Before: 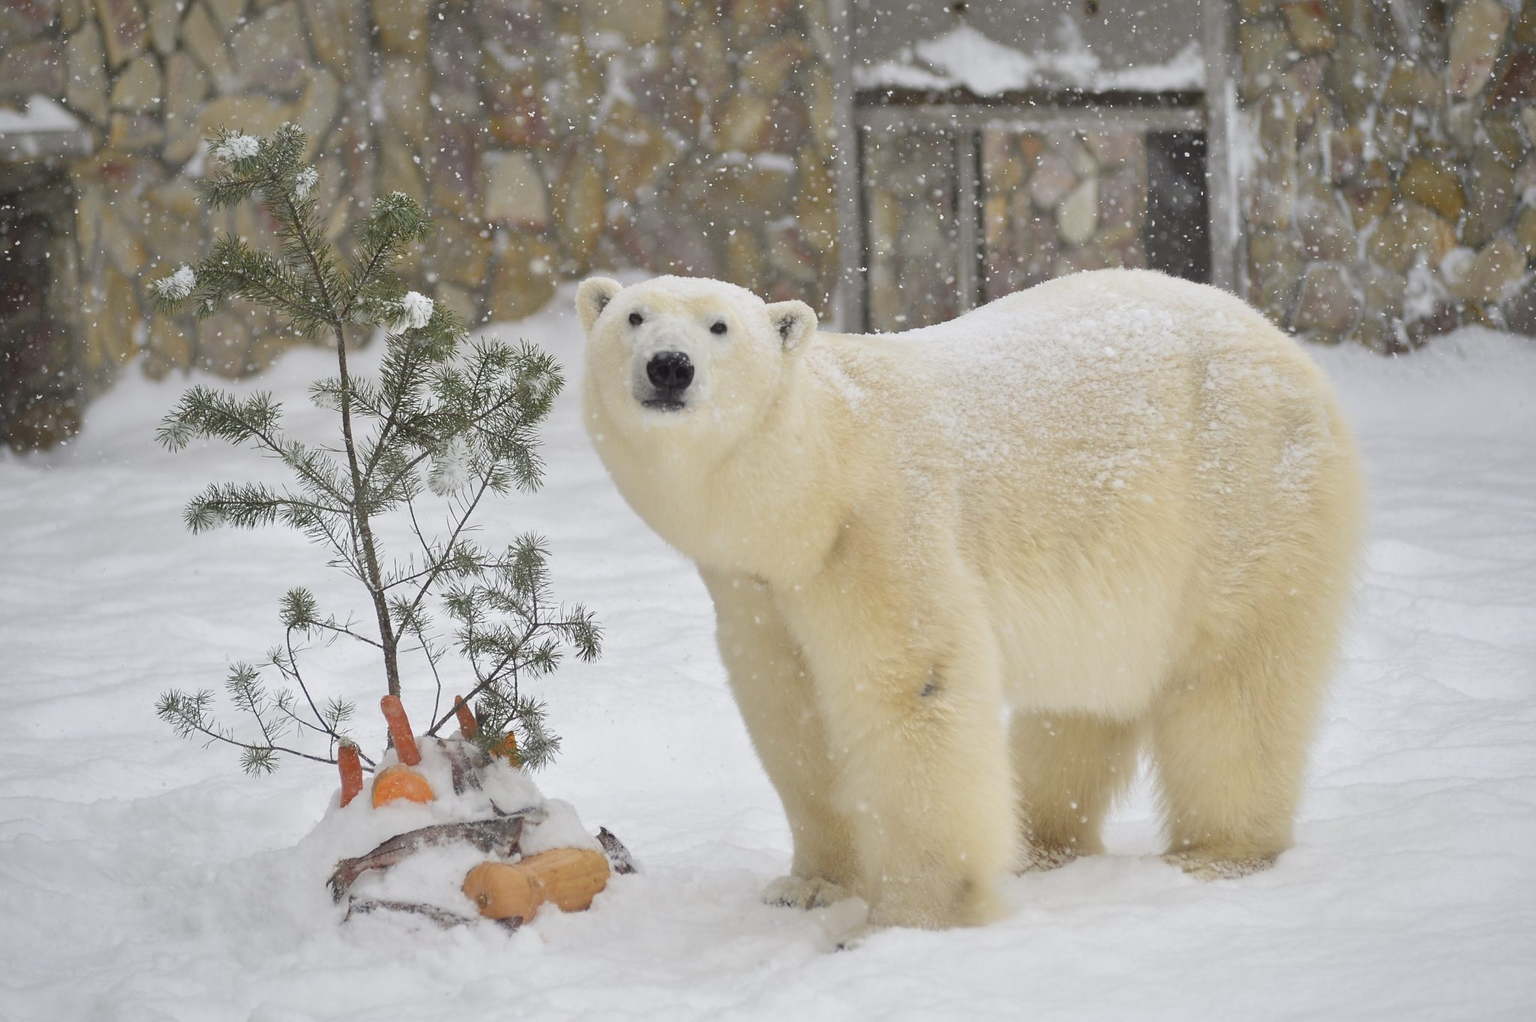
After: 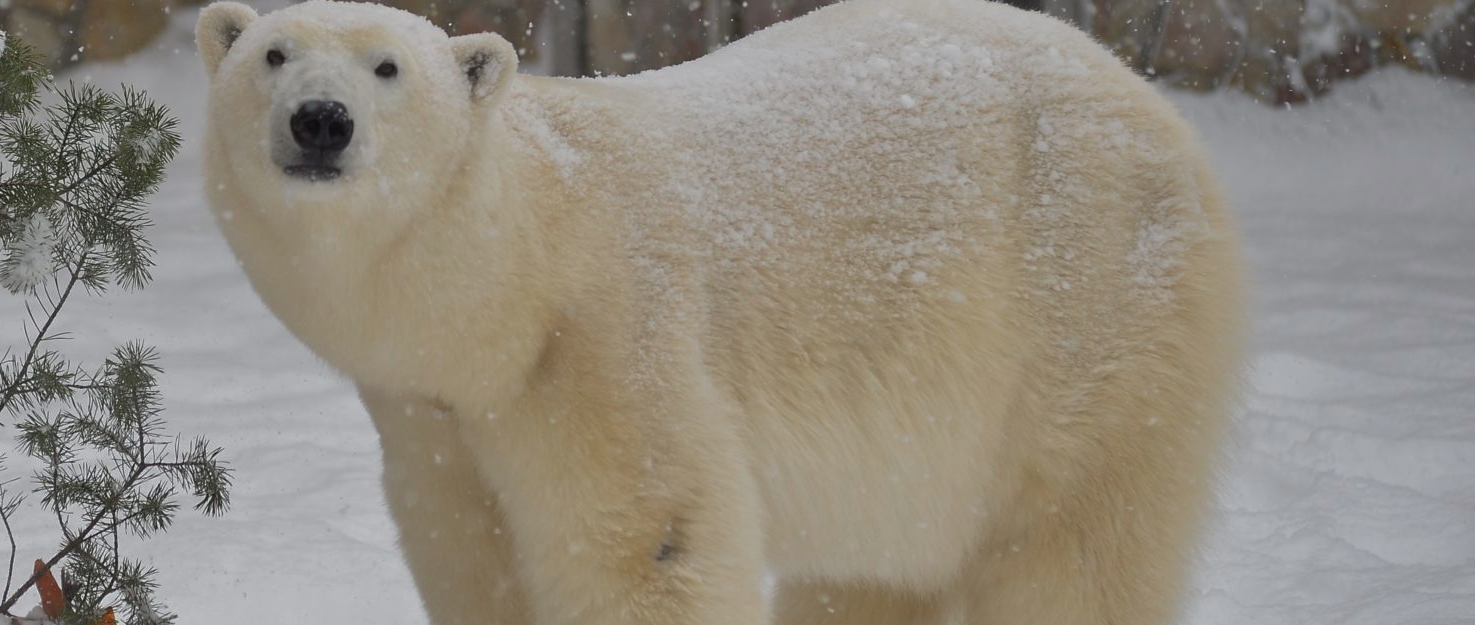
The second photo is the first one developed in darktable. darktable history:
crop and rotate: left 27.938%, top 27.046%, bottom 27.046%
tone curve: curves: ch0 [(0, 0) (0.91, 0.76) (0.997, 0.913)], color space Lab, linked channels, preserve colors none
